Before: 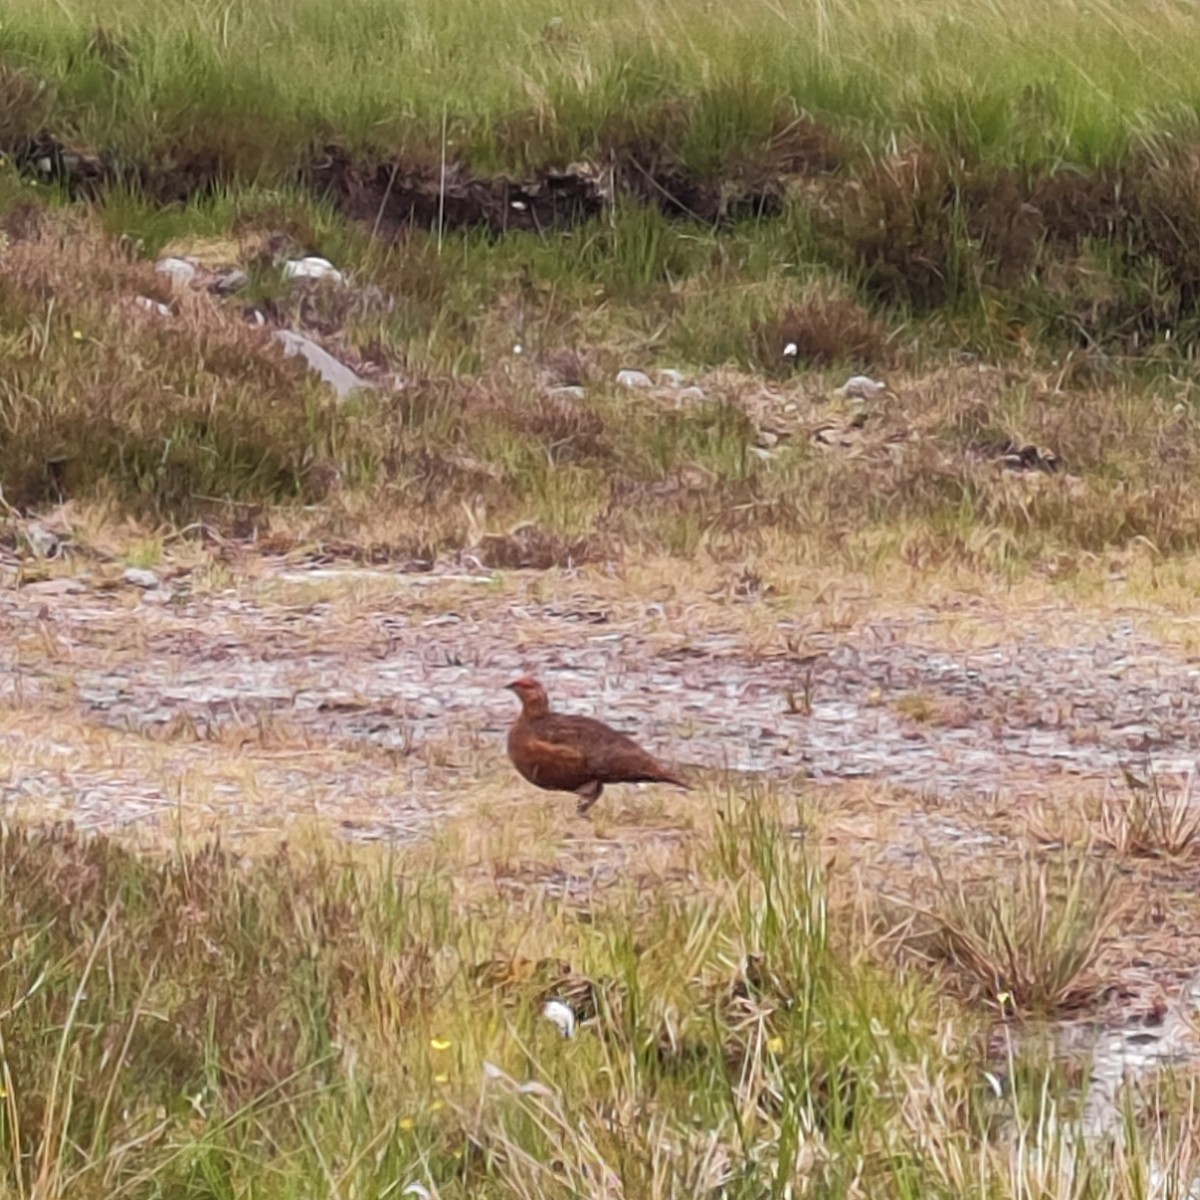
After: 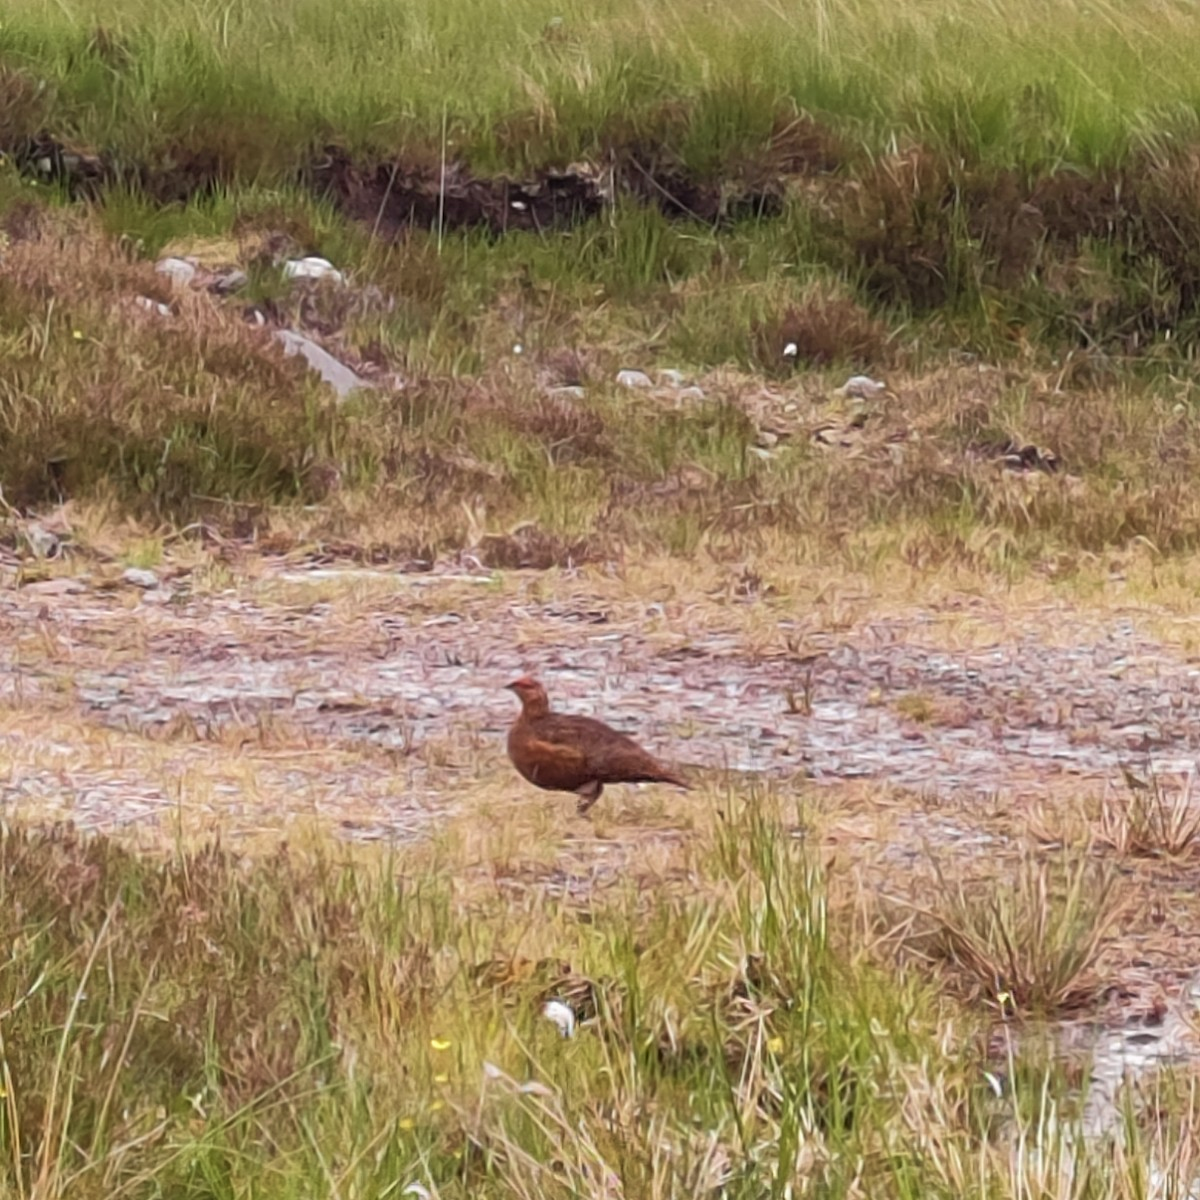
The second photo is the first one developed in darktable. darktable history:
velvia: strength 15%
tone equalizer: -7 EV 0.18 EV, -6 EV 0.12 EV, -5 EV 0.08 EV, -4 EV 0.04 EV, -2 EV -0.02 EV, -1 EV -0.04 EV, +0 EV -0.06 EV, luminance estimator HSV value / RGB max
